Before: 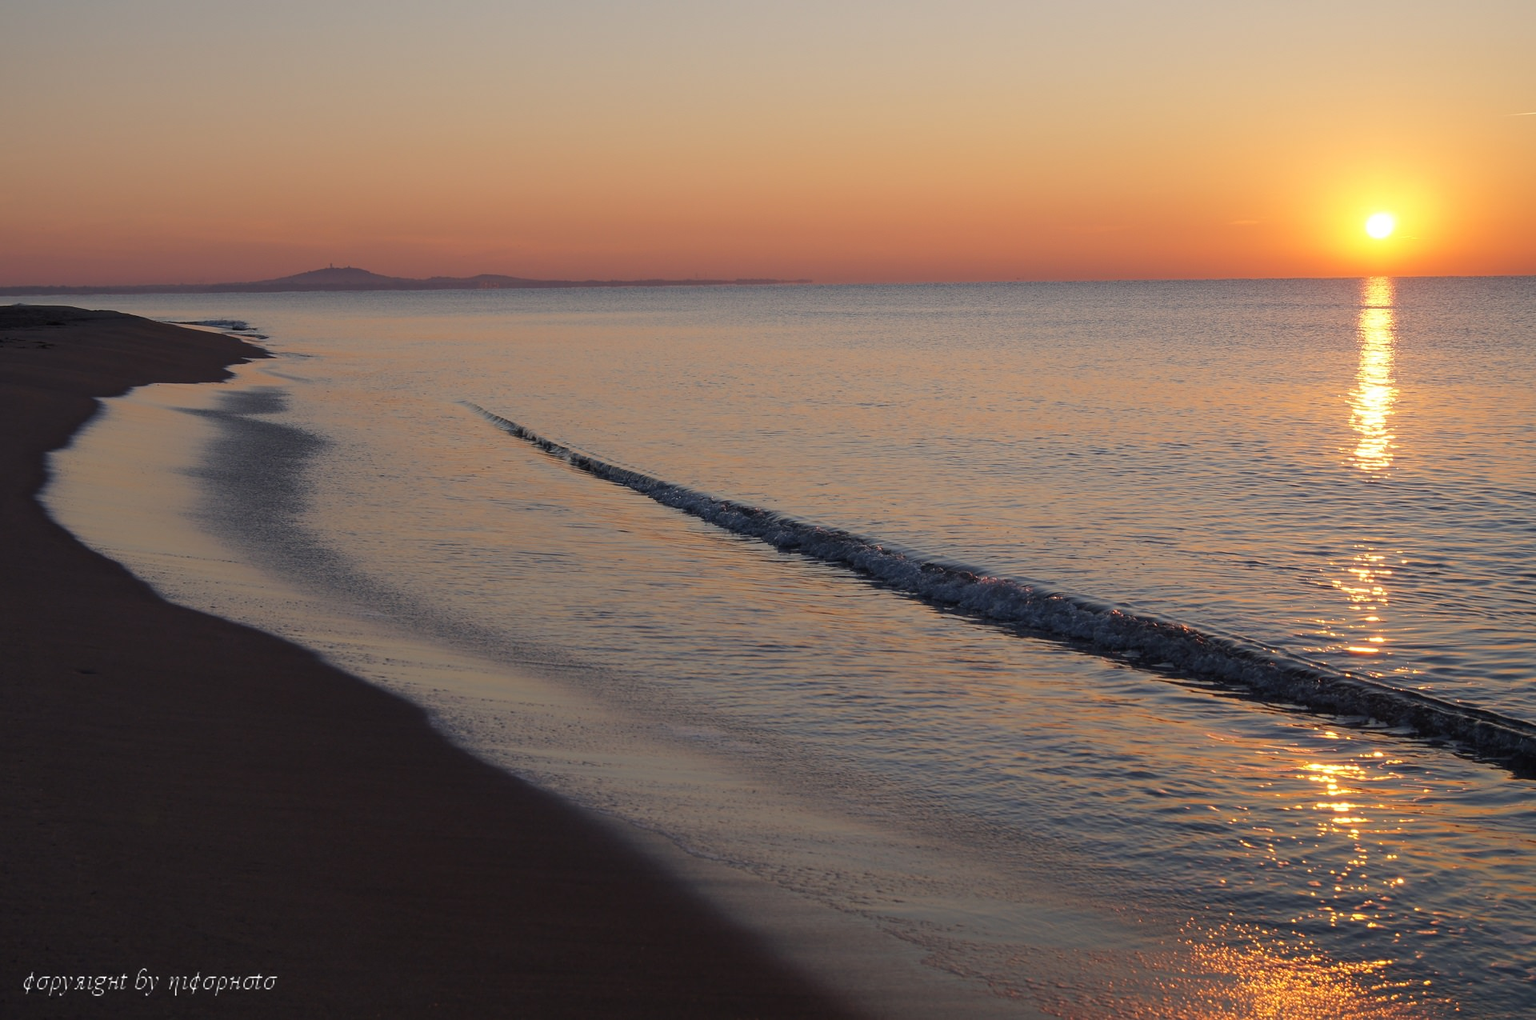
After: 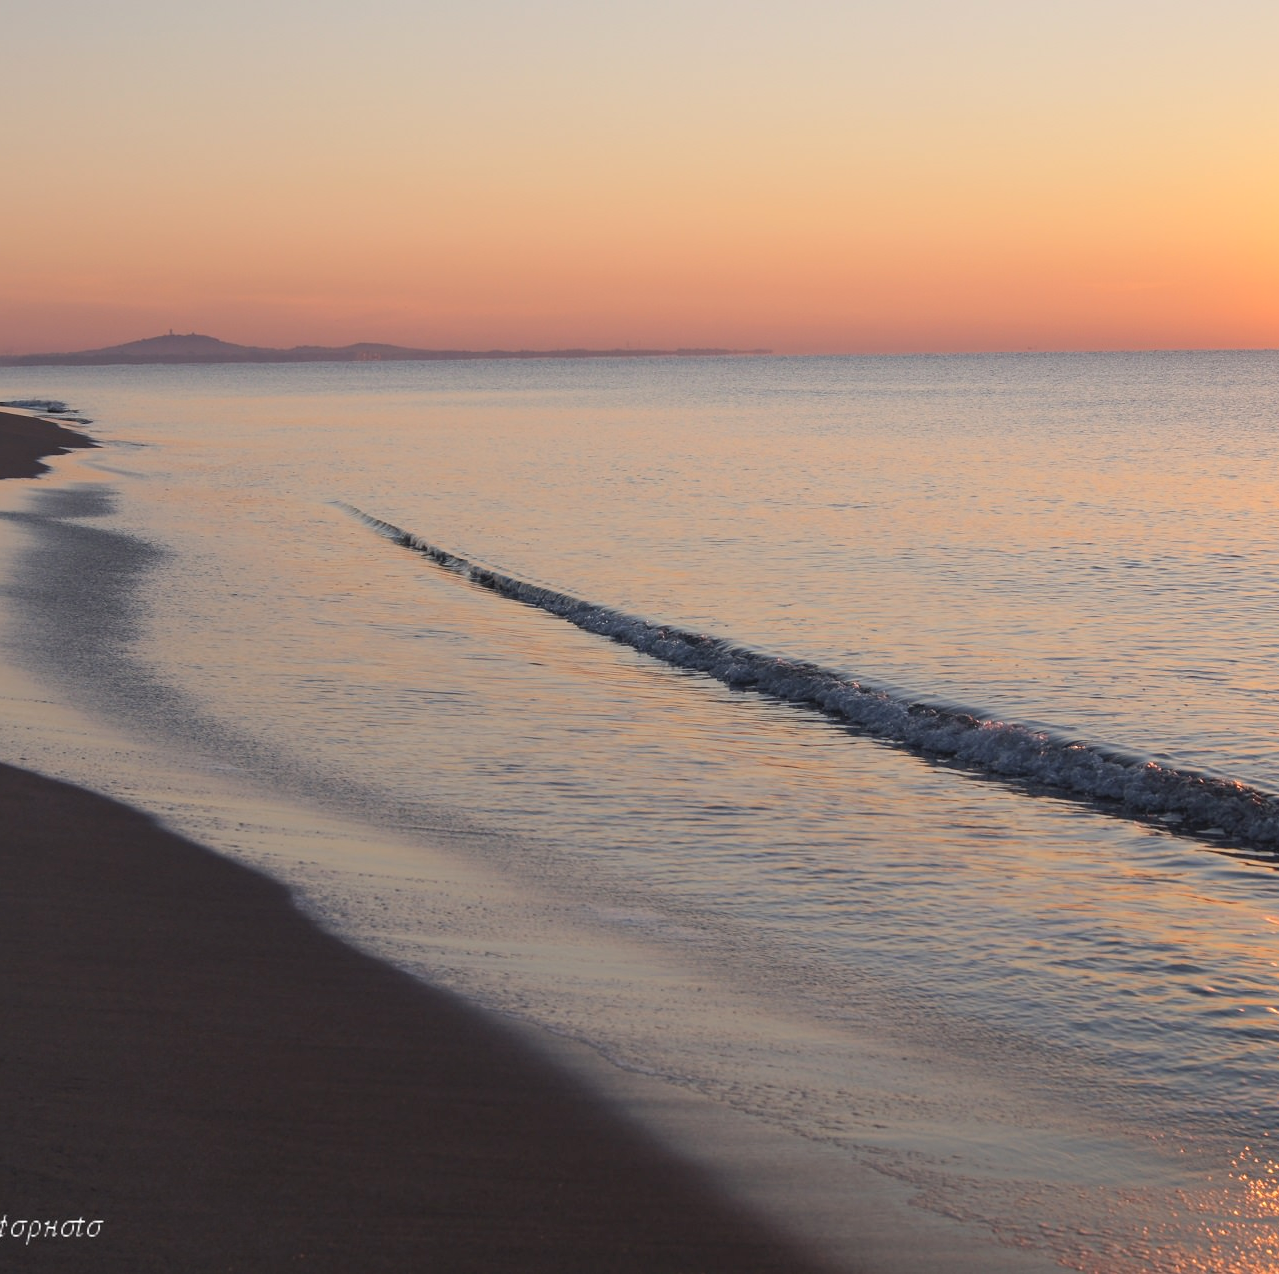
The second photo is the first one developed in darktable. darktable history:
contrast brightness saturation: contrast 0.14, brightness 0.21
crop and rotate: left 12.673%, right 20.66%
